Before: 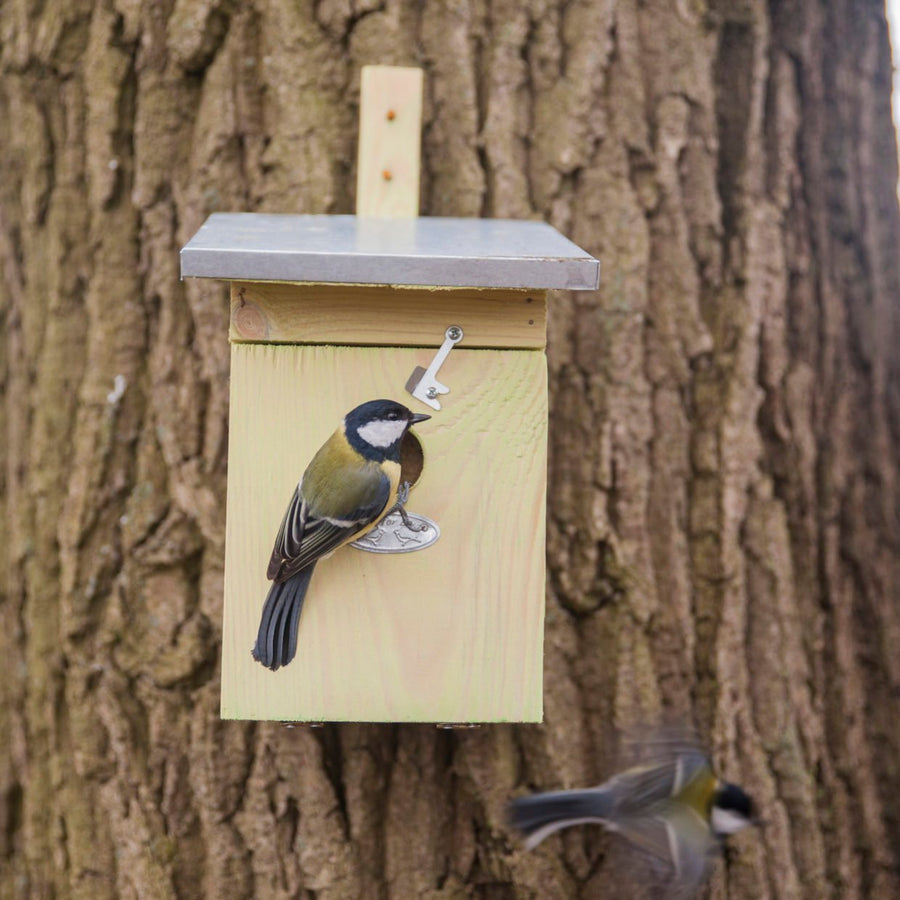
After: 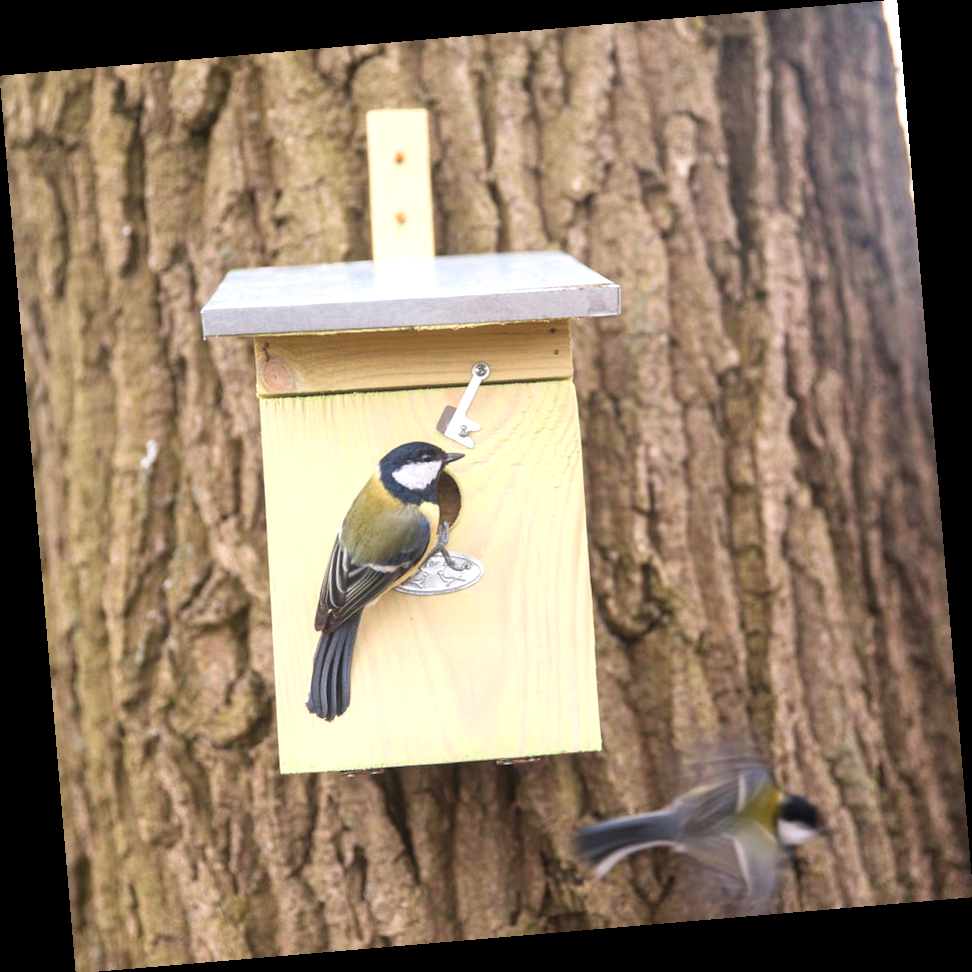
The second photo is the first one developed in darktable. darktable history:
exposure: exposure 0.766 EV, compensate highlight preservation false
rotate and perspective: rotation -4.86°, automatic cropping off
haze removal: strength -0.05
